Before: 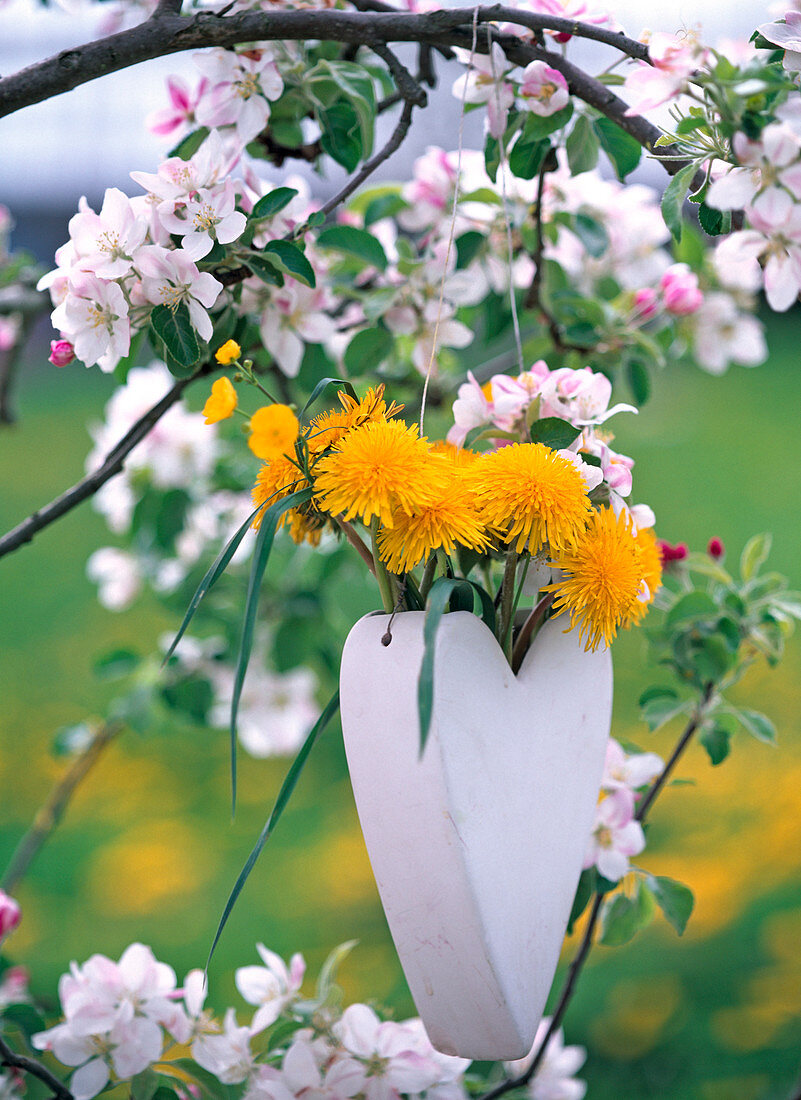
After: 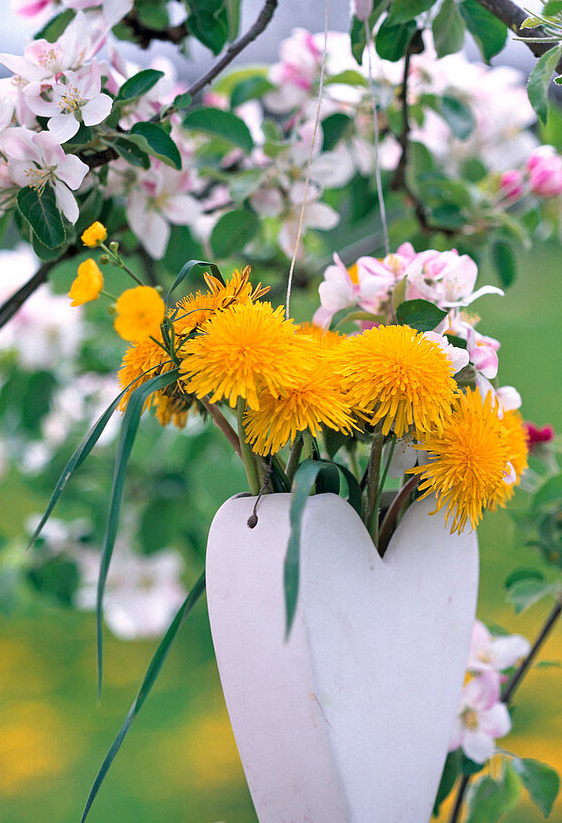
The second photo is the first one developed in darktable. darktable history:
crop and rotate: left 16.817%, top 10.749%, right 12.93%, bottom 14.405%
